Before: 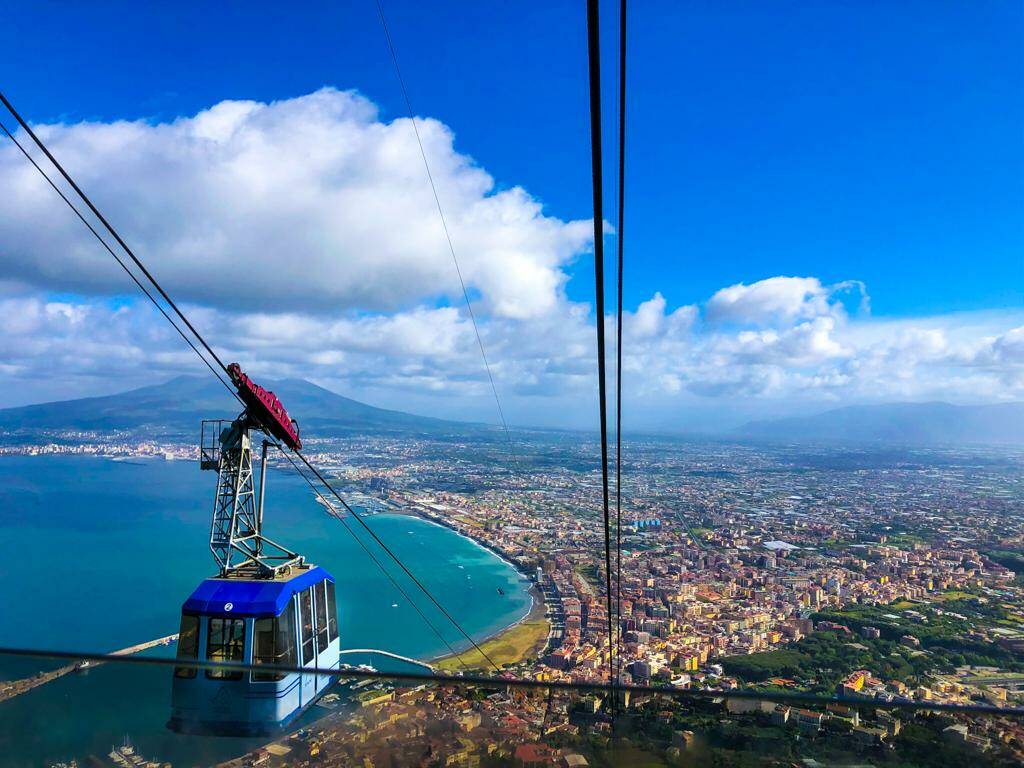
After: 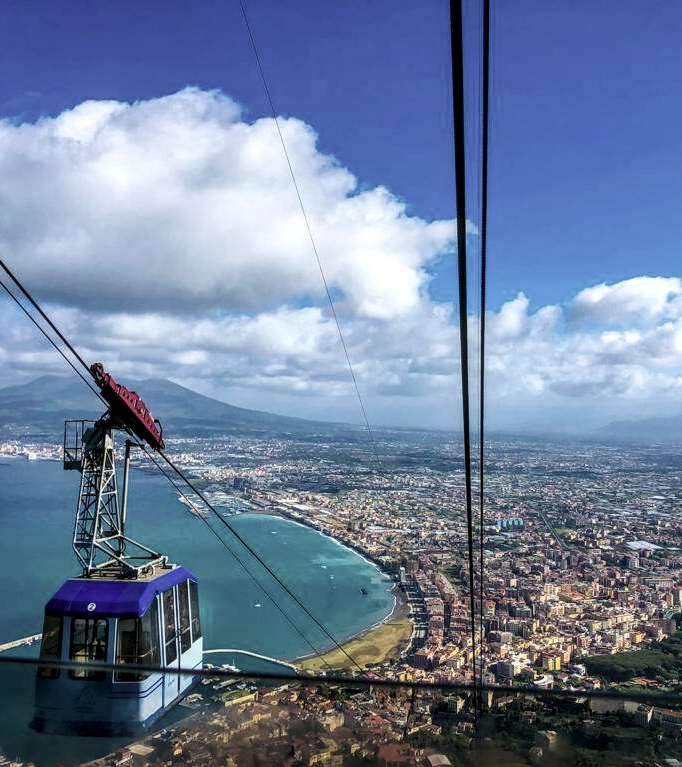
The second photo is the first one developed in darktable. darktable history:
crop and rotate: left 13.409%, right 19.924%
contrast brightness saturation: contrast 0.1, saturation -0.36
local contrast: detail 130%
